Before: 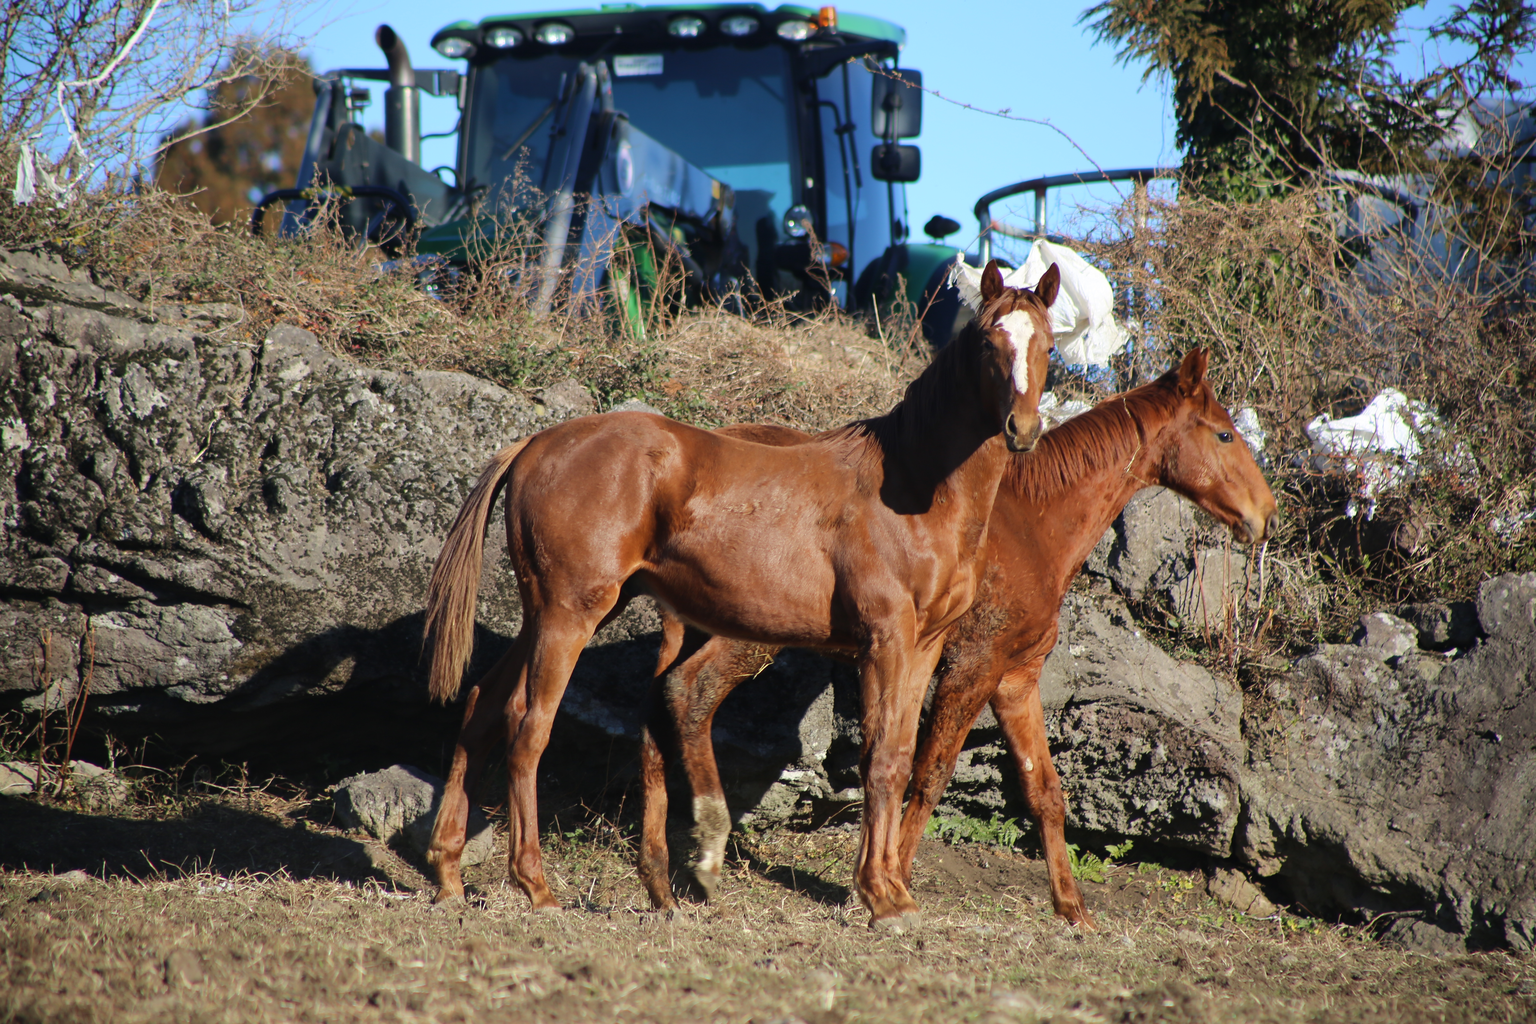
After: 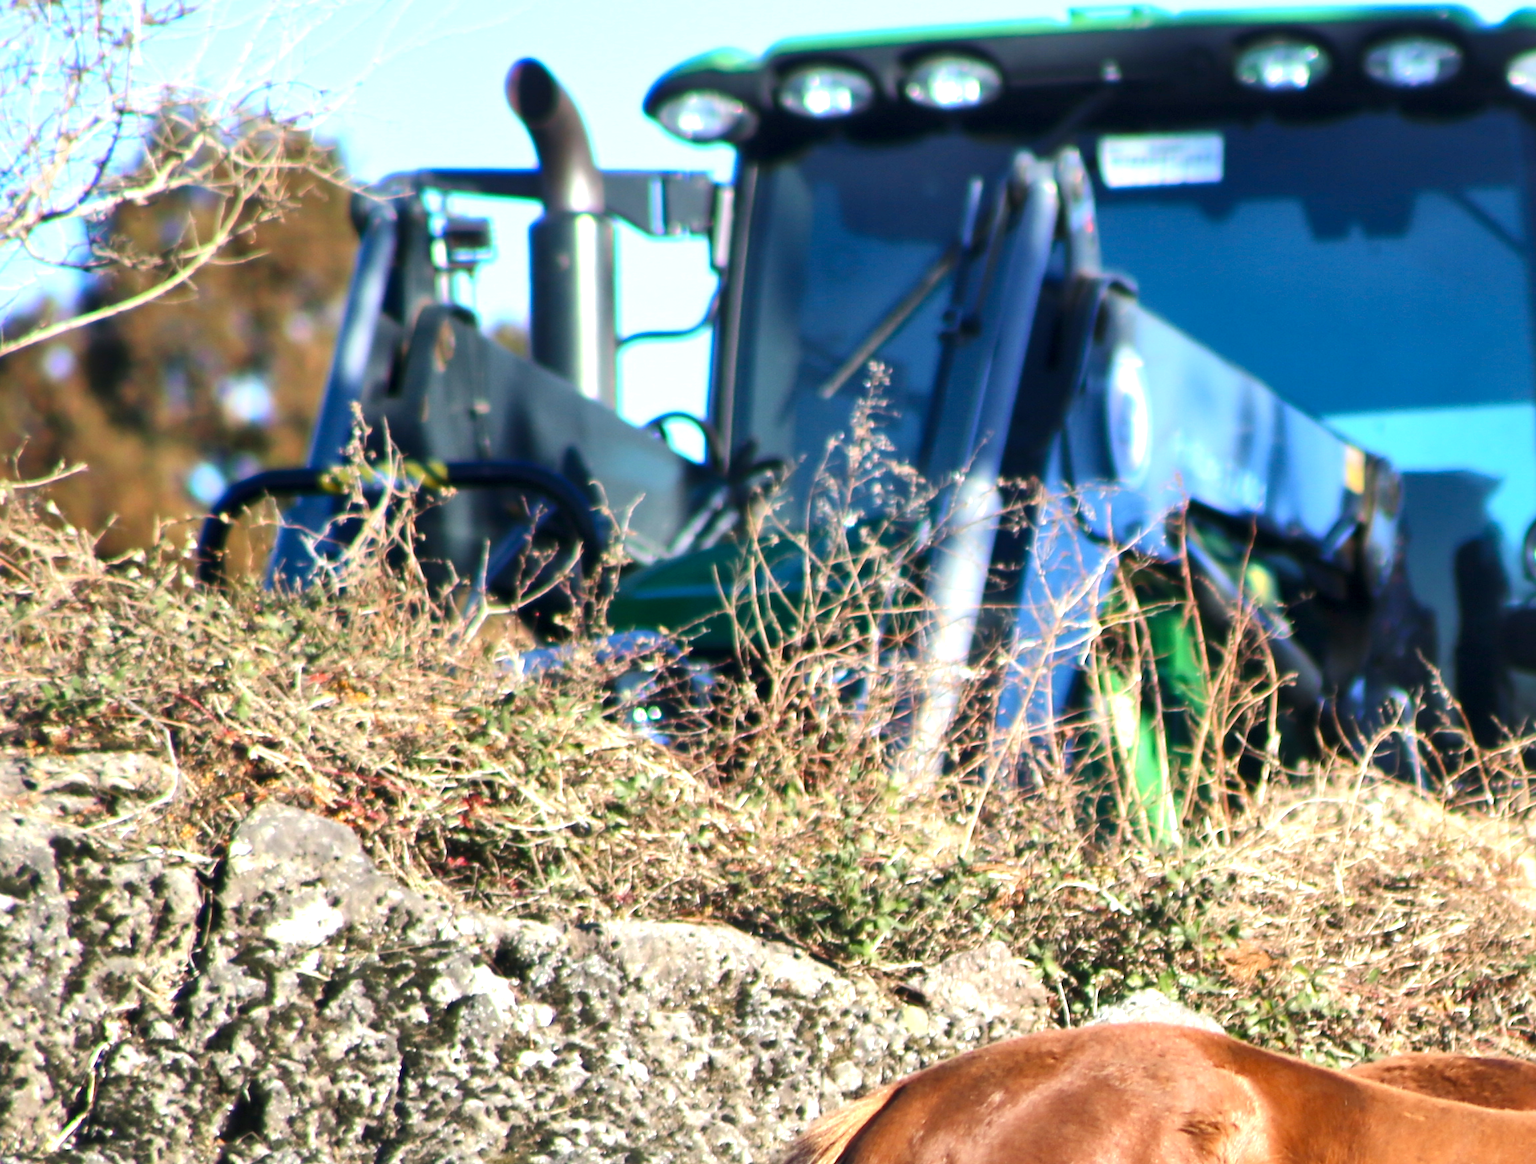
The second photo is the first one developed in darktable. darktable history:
color balance rgb: shadows lift › chroma 0.697%, shadows lift › hue 110.66°, linear chroma grading › global chroma 15.352%, perceptual saturation grading › global saturation -1.683%, perceptual saturation grading › highlights -7.946%, perceptual saturation grading › mid-tones 8.723%, perceptual saturation grading › shadows 4.857%
crop and rotate: left 11.242%, top 0.11%, right 48.623%, bottom 54.261%
exposure: black level correction 0, exposure 1.104 EV, compensate highlight preservation false
local contrast: mode bilateral grid, contrast 100, coarseness 100, detail 165%, midtone range 0.2
